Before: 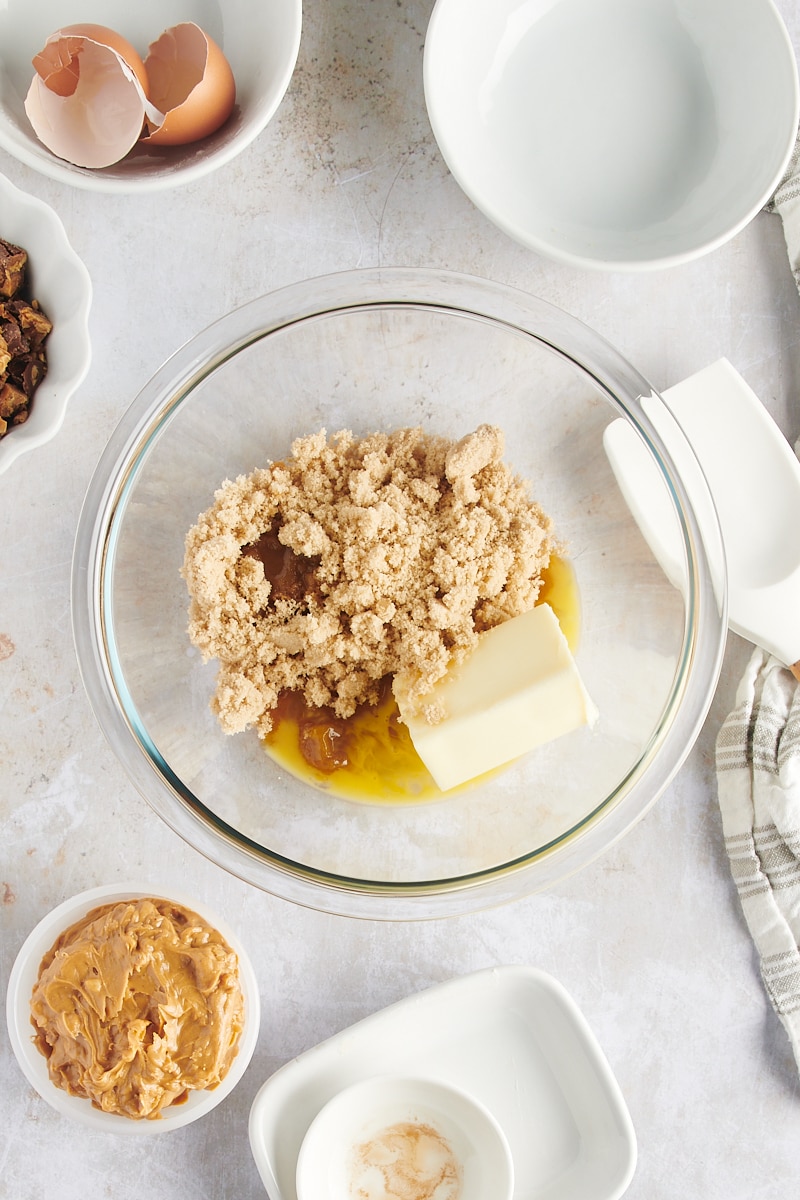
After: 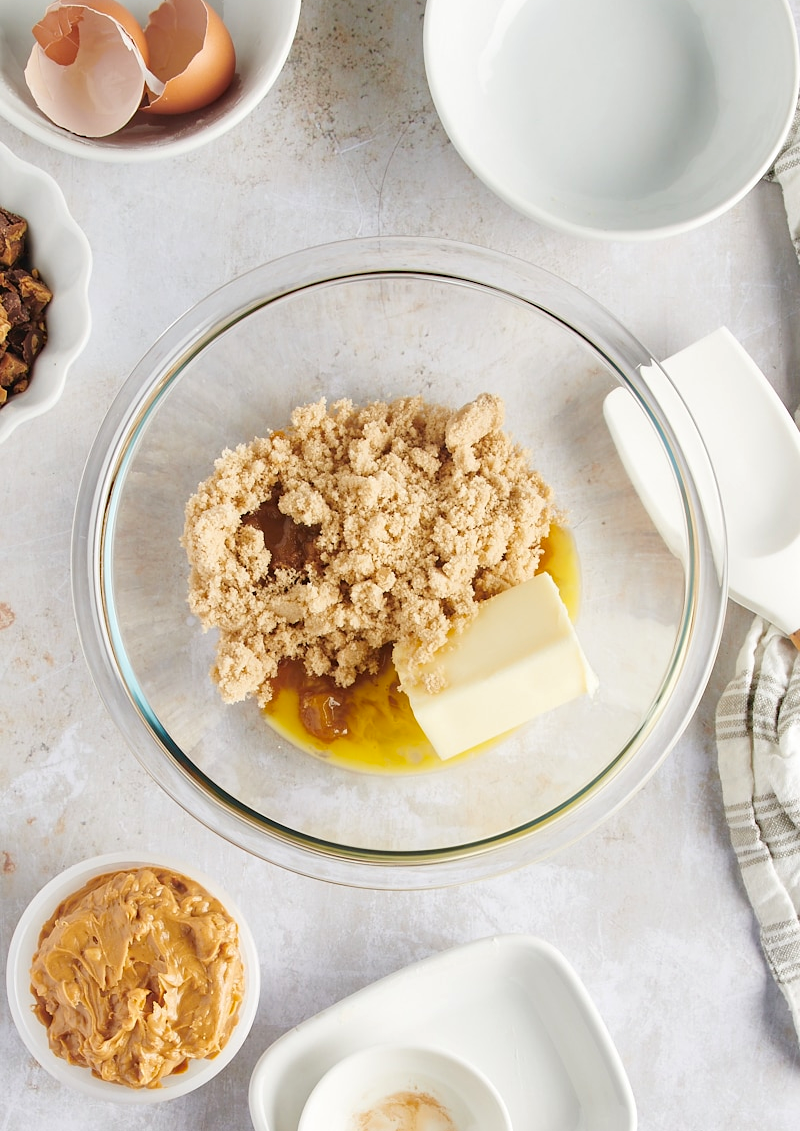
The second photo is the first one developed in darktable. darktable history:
crop and rotate: top 2.638%, bottom 3.047%
haze removal: compatibility mode true
